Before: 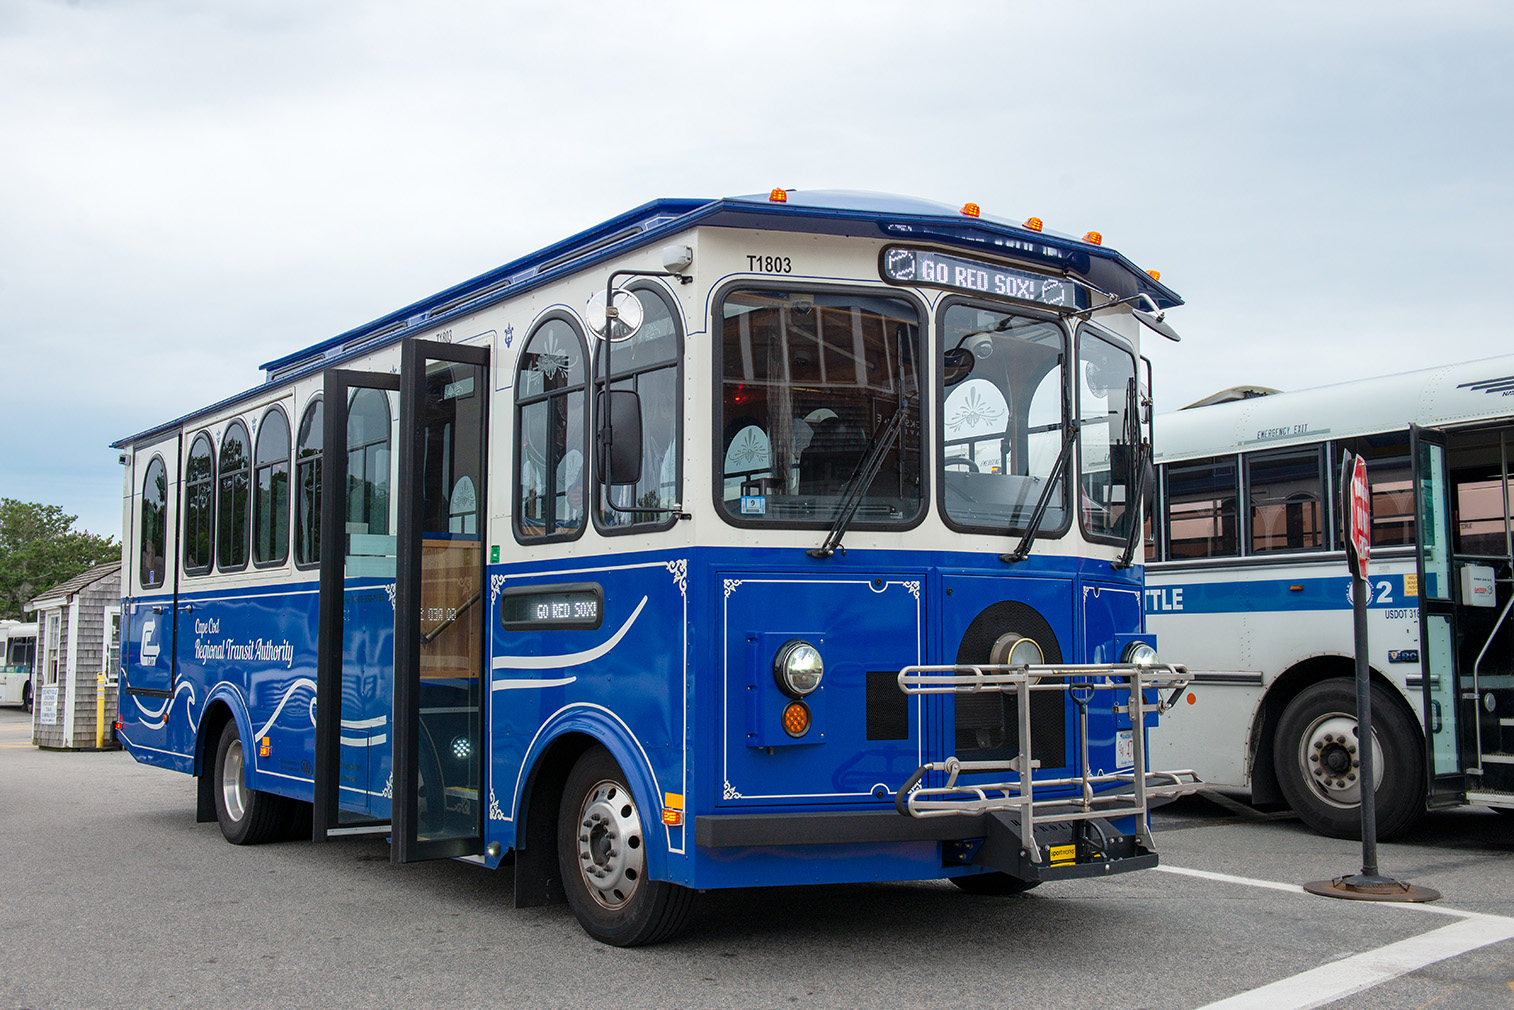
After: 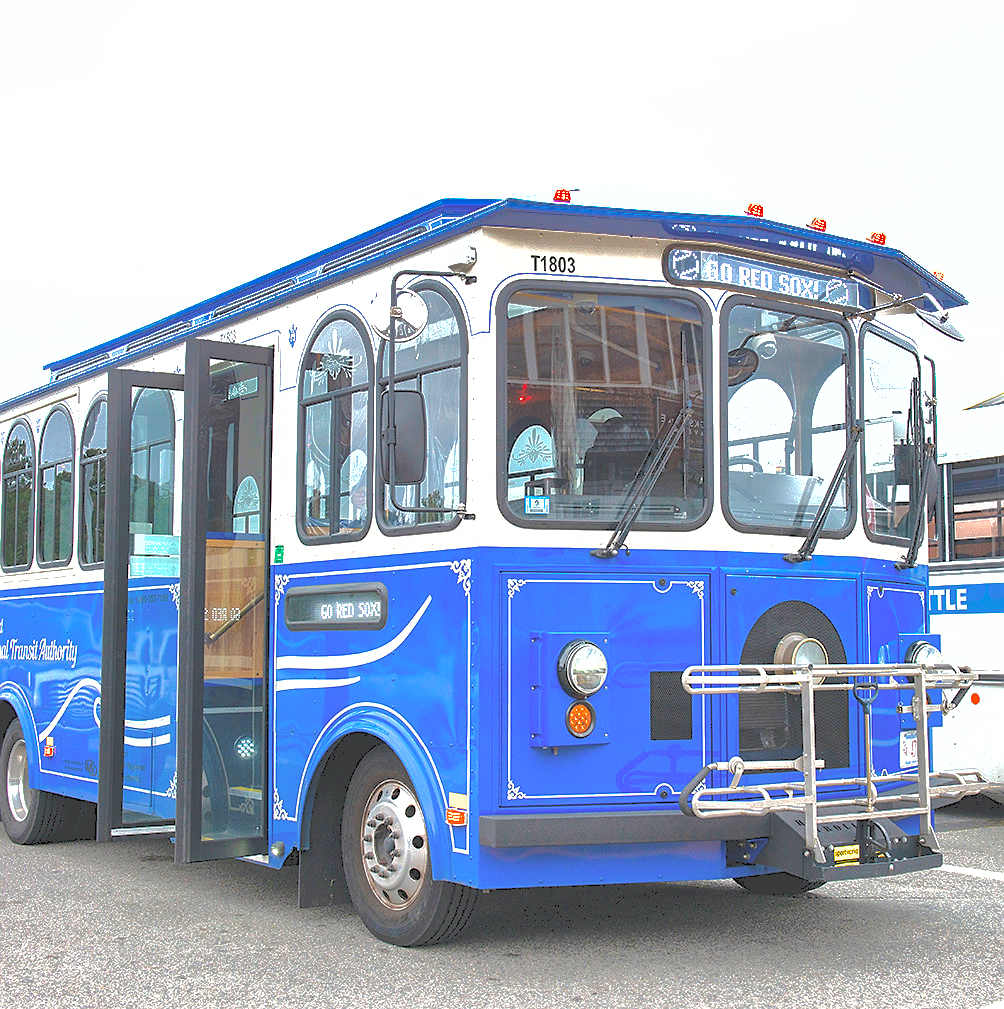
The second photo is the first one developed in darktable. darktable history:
exposure: black level correction 0, exposure 1.2 EV, compensate exposure bias true, compensate highlight preservation false
tone curve: curves: ch0 [(0, 0) (0.003, 0.238) (0.011, 0.238) (0.025, 0.242) (0.044, 0.256) (0.069, 0.277) (0.1, 0.294) (0.136, 0.315) (0.177, 0.345) (0.224, 0.379) (0.277, 0.419) (0.335, 0.463) (0.399, 0.511) (0.468, 0.566) (0.543, 0.627) (0.623, 0.687) (0.709, 0.75) (0.801, 0.824) (0.898, 0.89) (1, 1)], color space Lab, independent channels, preserve colors none
base curve: curves: ch0 [(0, 0) (0.283, 0.295) (1, 1)], preserve colors none
shadows and highlights: shadows 25.69, highlights -70.8
sharpen: radius 0.978, amount 0.603
crop and rotate: left 14.289%, right 19.343%
